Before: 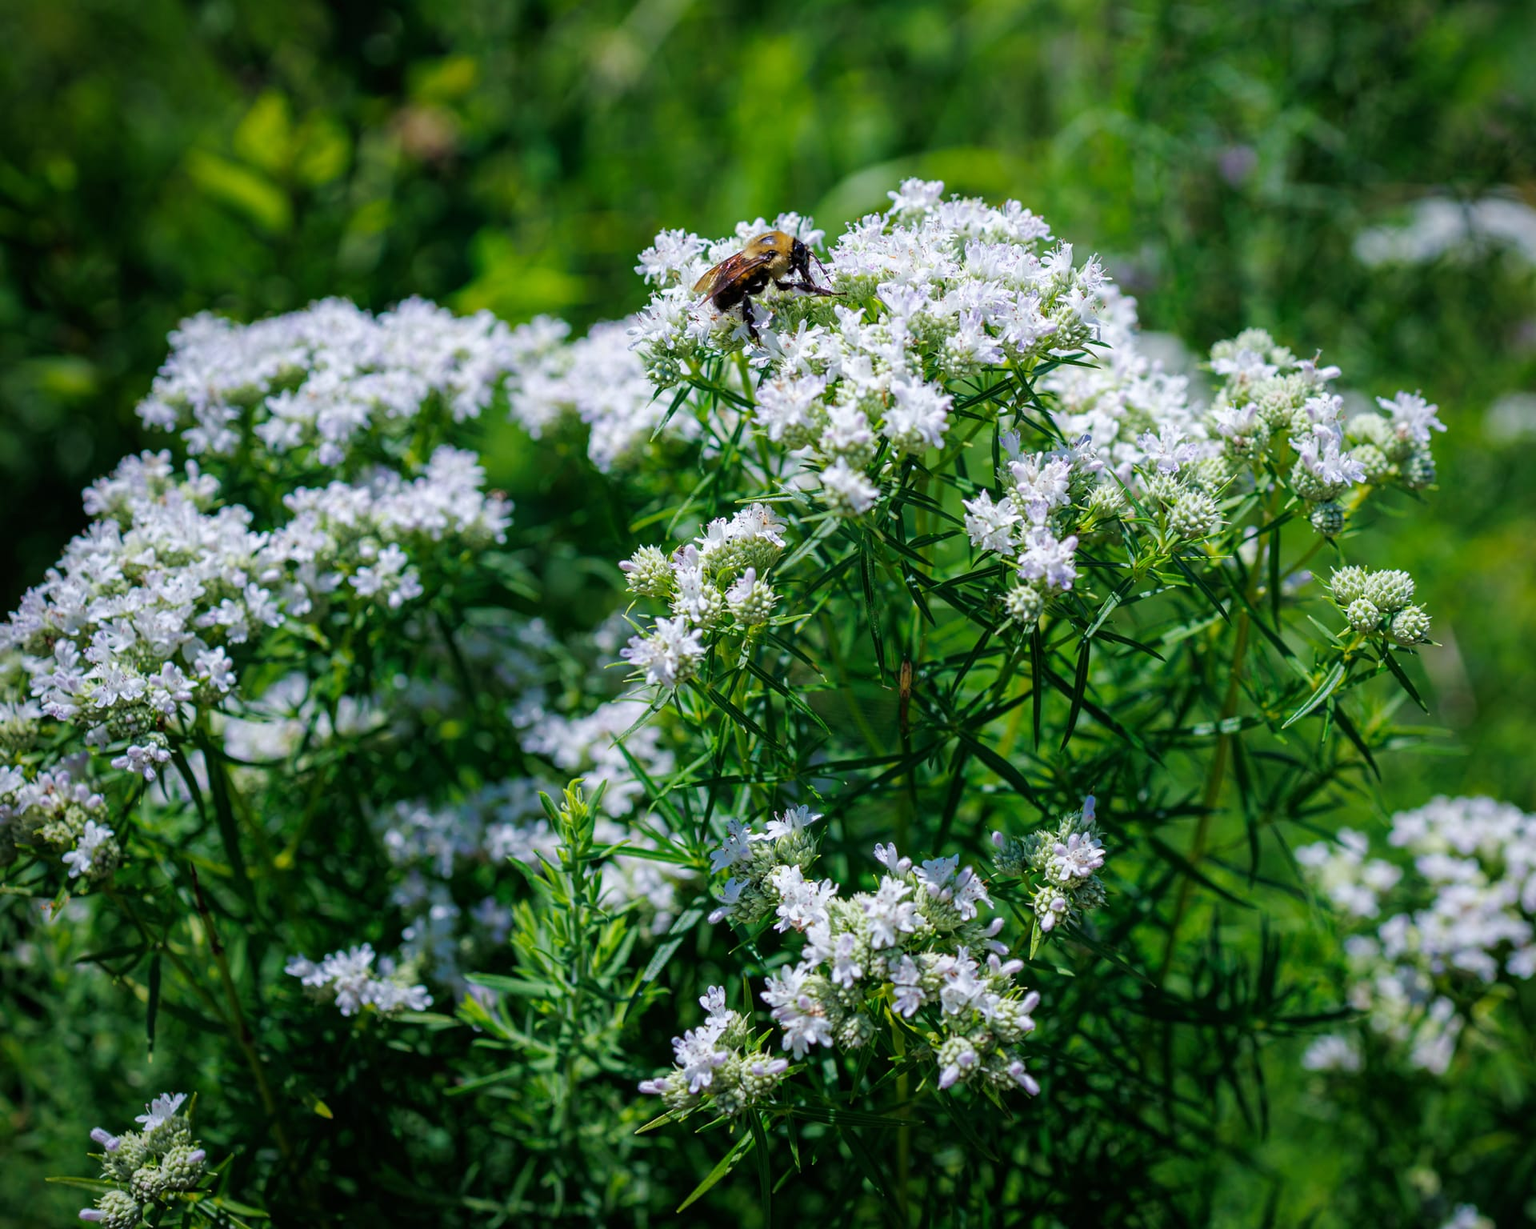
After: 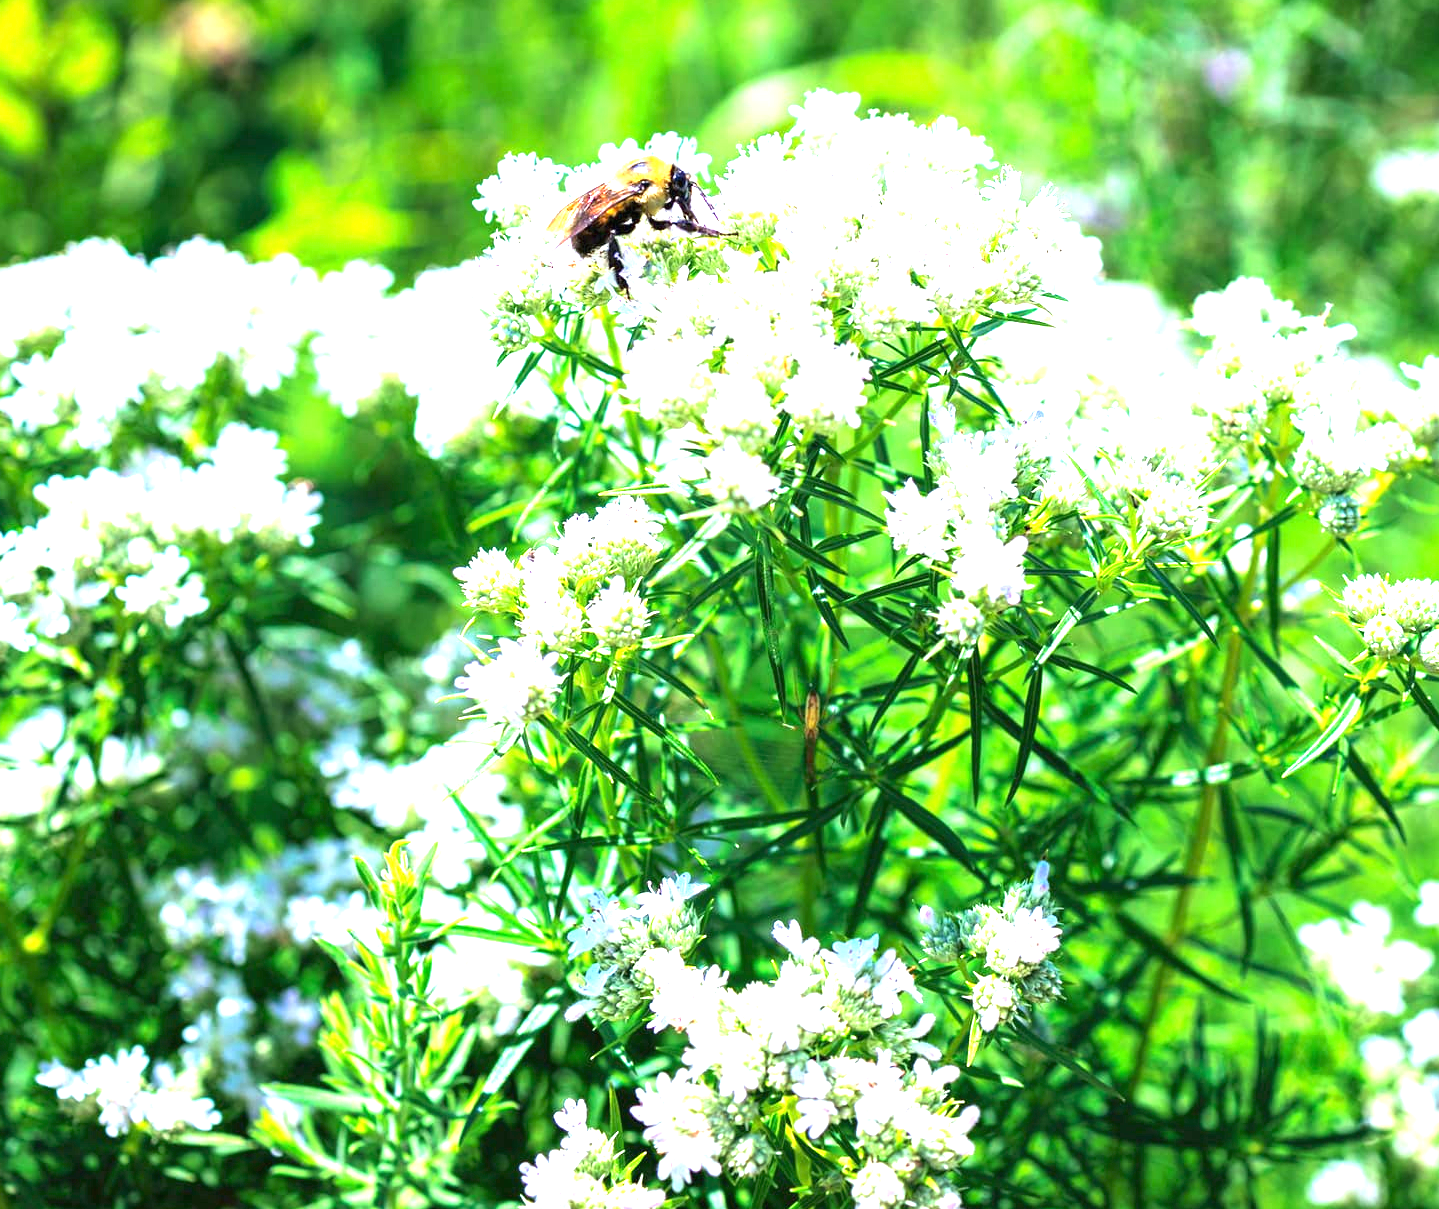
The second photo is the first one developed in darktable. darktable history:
tone equalizer: on, module defaults
crop: left 16.716%, top 8.678%, right 8.309%, bottom 12.56%
exposure: black level correction 0, exposure 2.38 EV, compensate highlight preservation false
